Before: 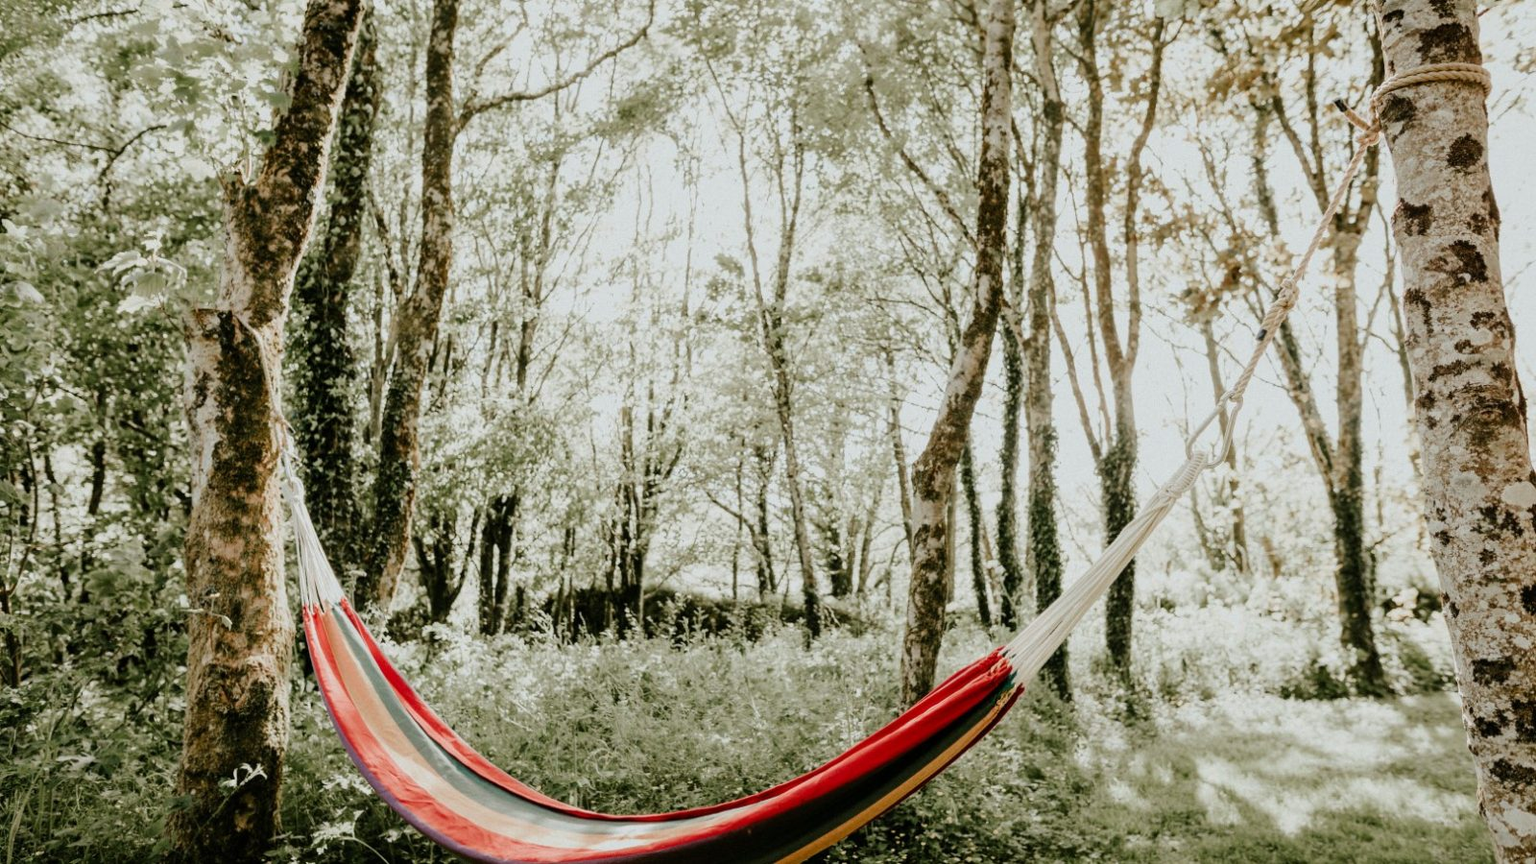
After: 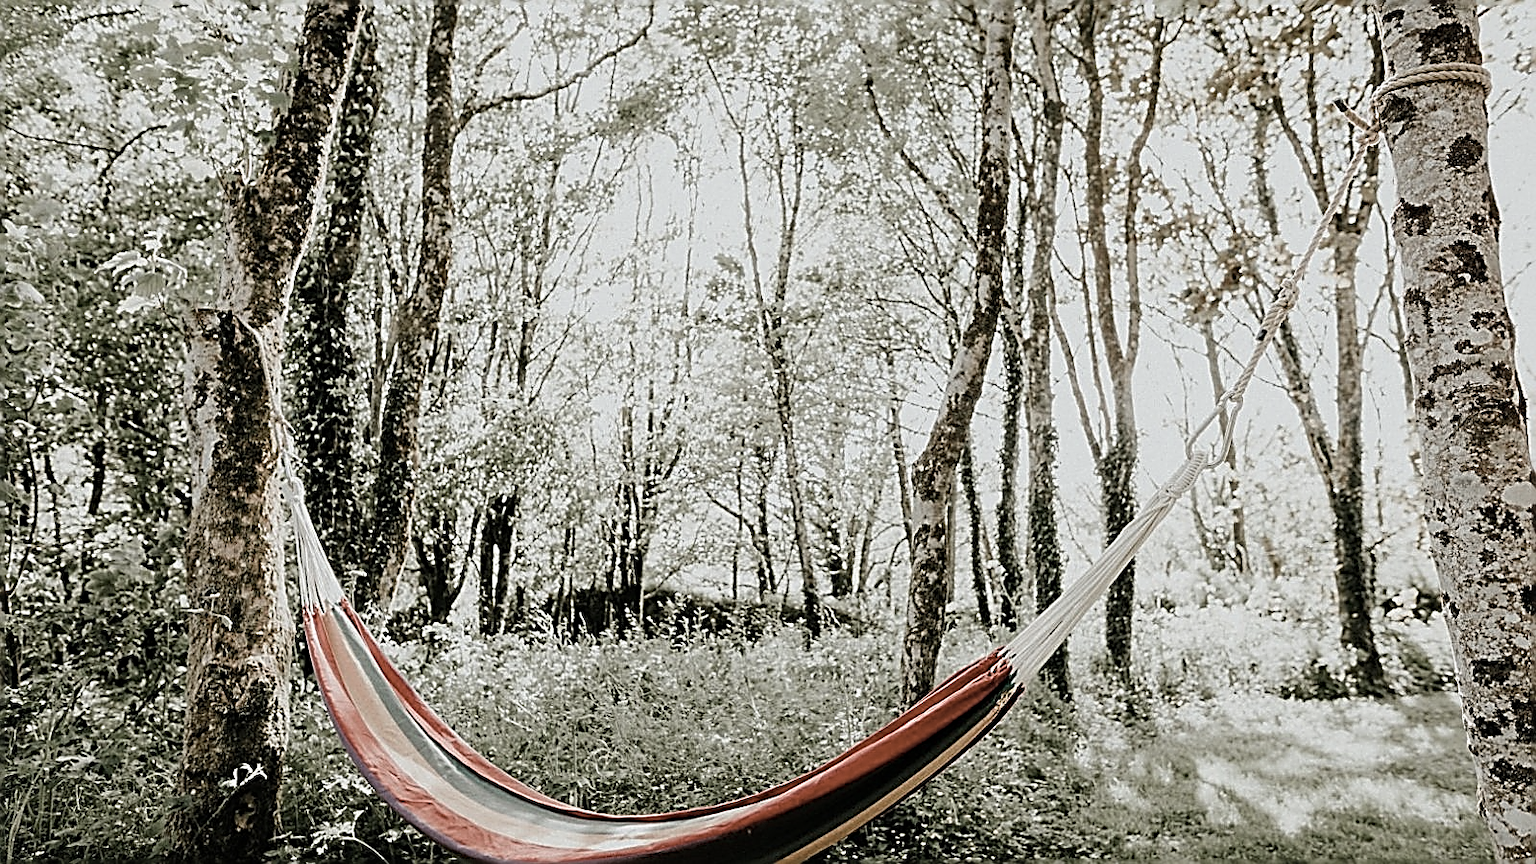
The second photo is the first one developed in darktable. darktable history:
sharpen: amount 1.848
color correction: highlights b* 0.041, saturation 0.346
velvia: strength 31.9%, mid-tones bias 0.203
